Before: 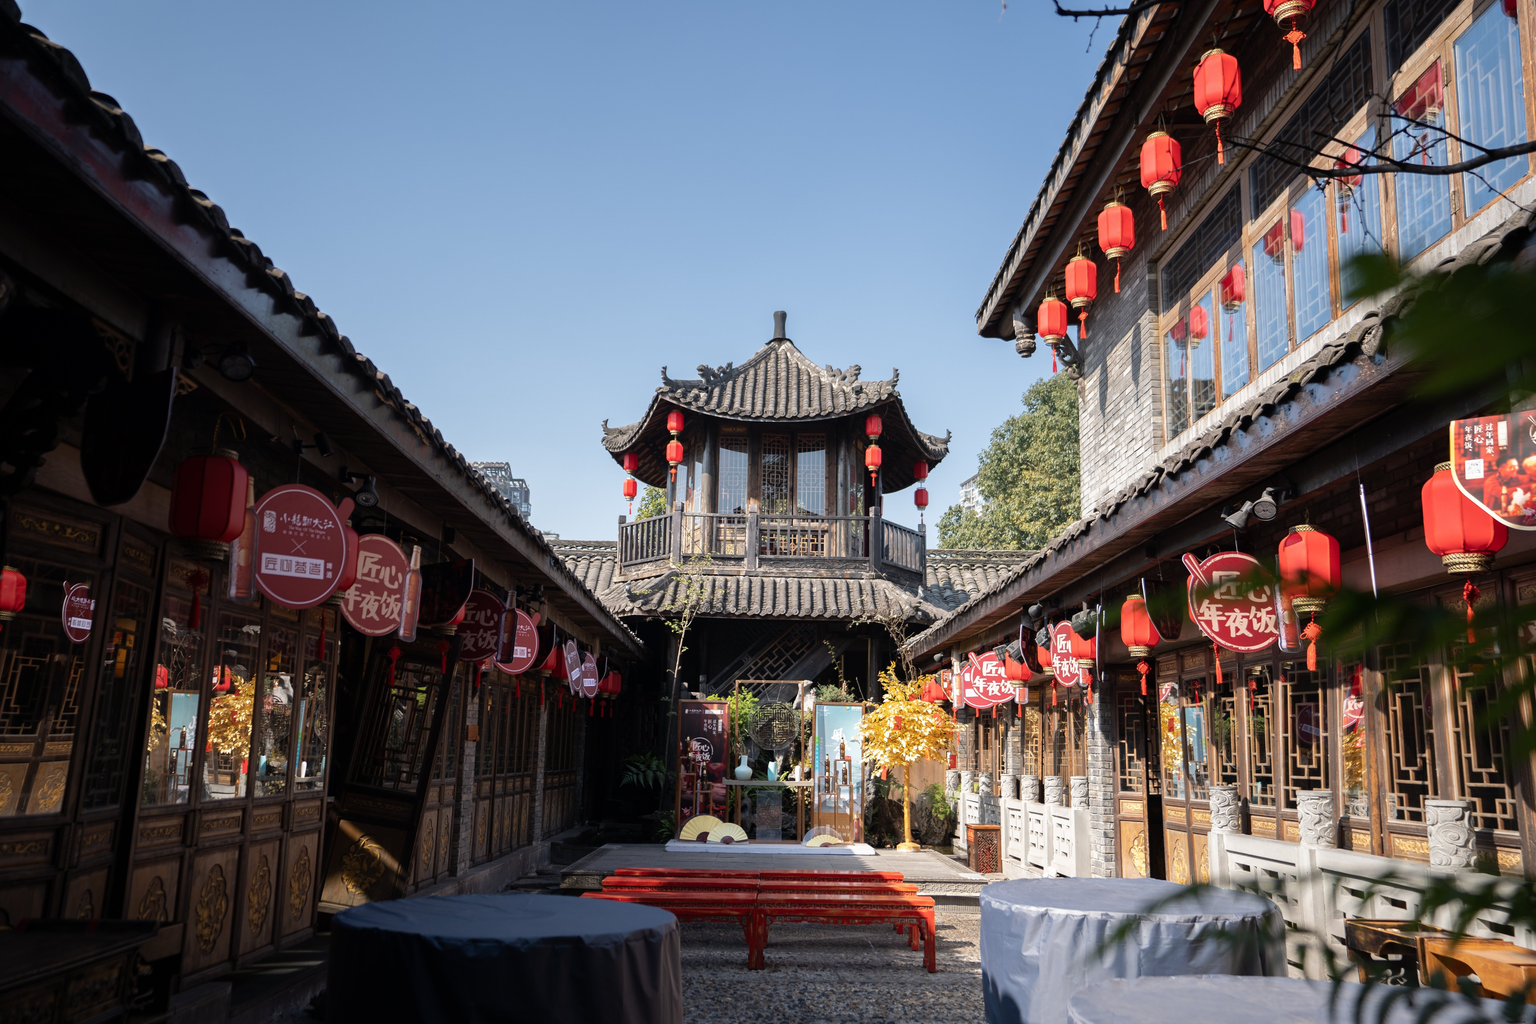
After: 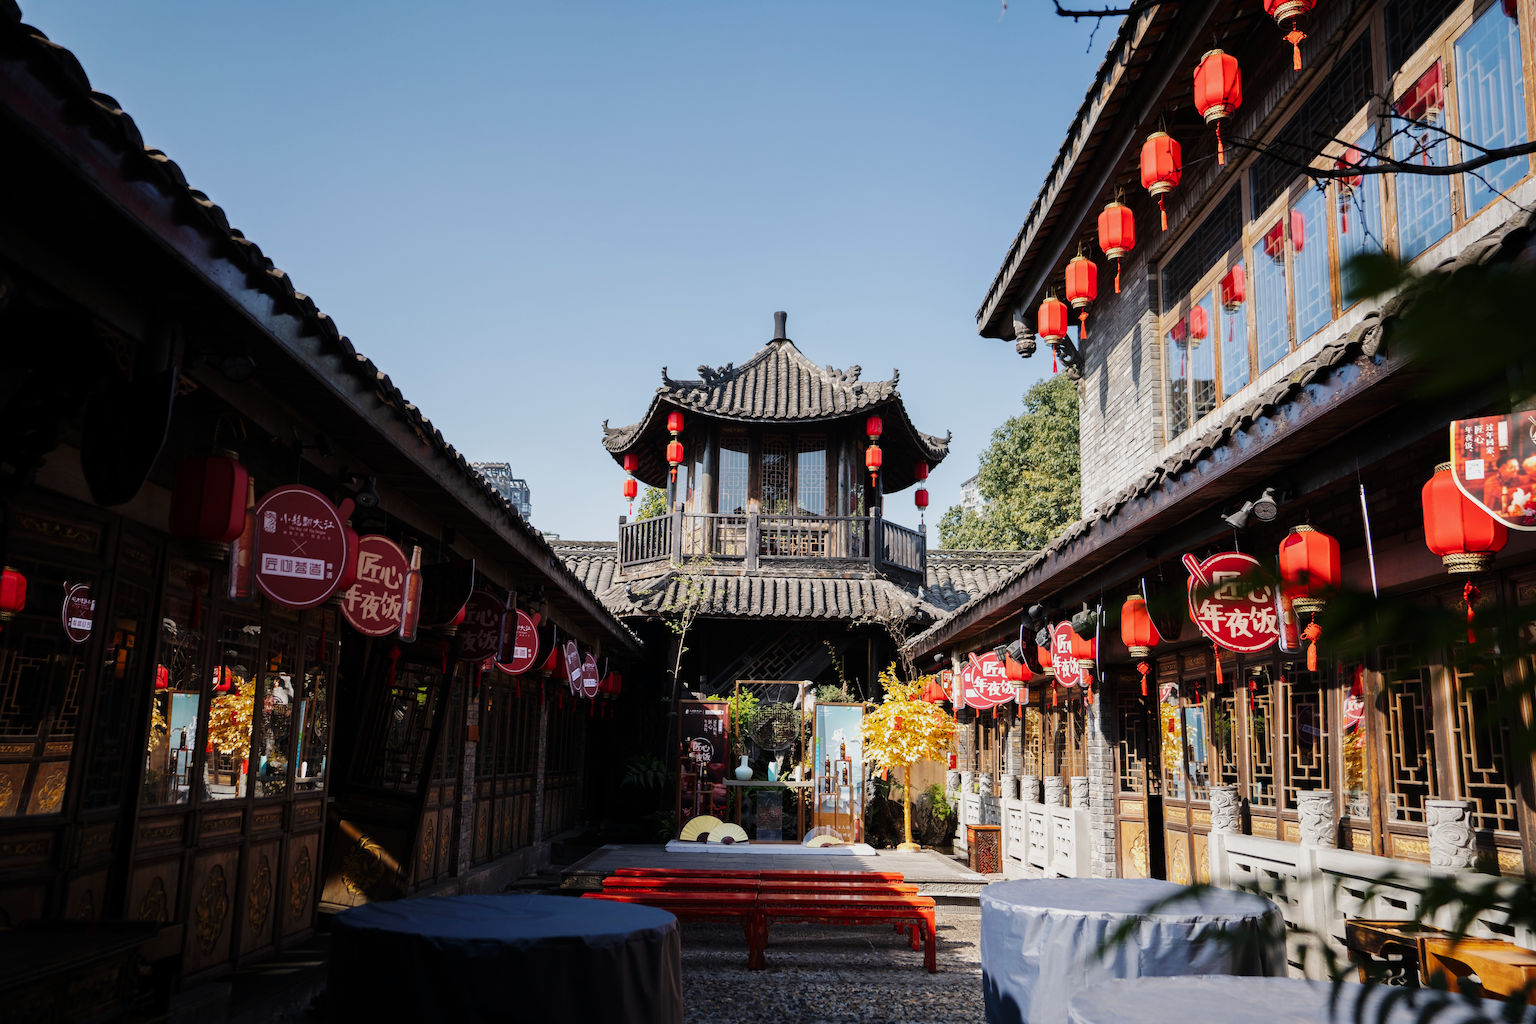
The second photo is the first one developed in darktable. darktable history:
exposure: exposure -0.593 EV, compensate highlight preservation false
base curve: curves: ch0 [(0, 0) (0.036, 0.025) (0.121, 0.166) (0.206, 0.329) (0.605, 0.79) (1, 1)], preserve colors none
